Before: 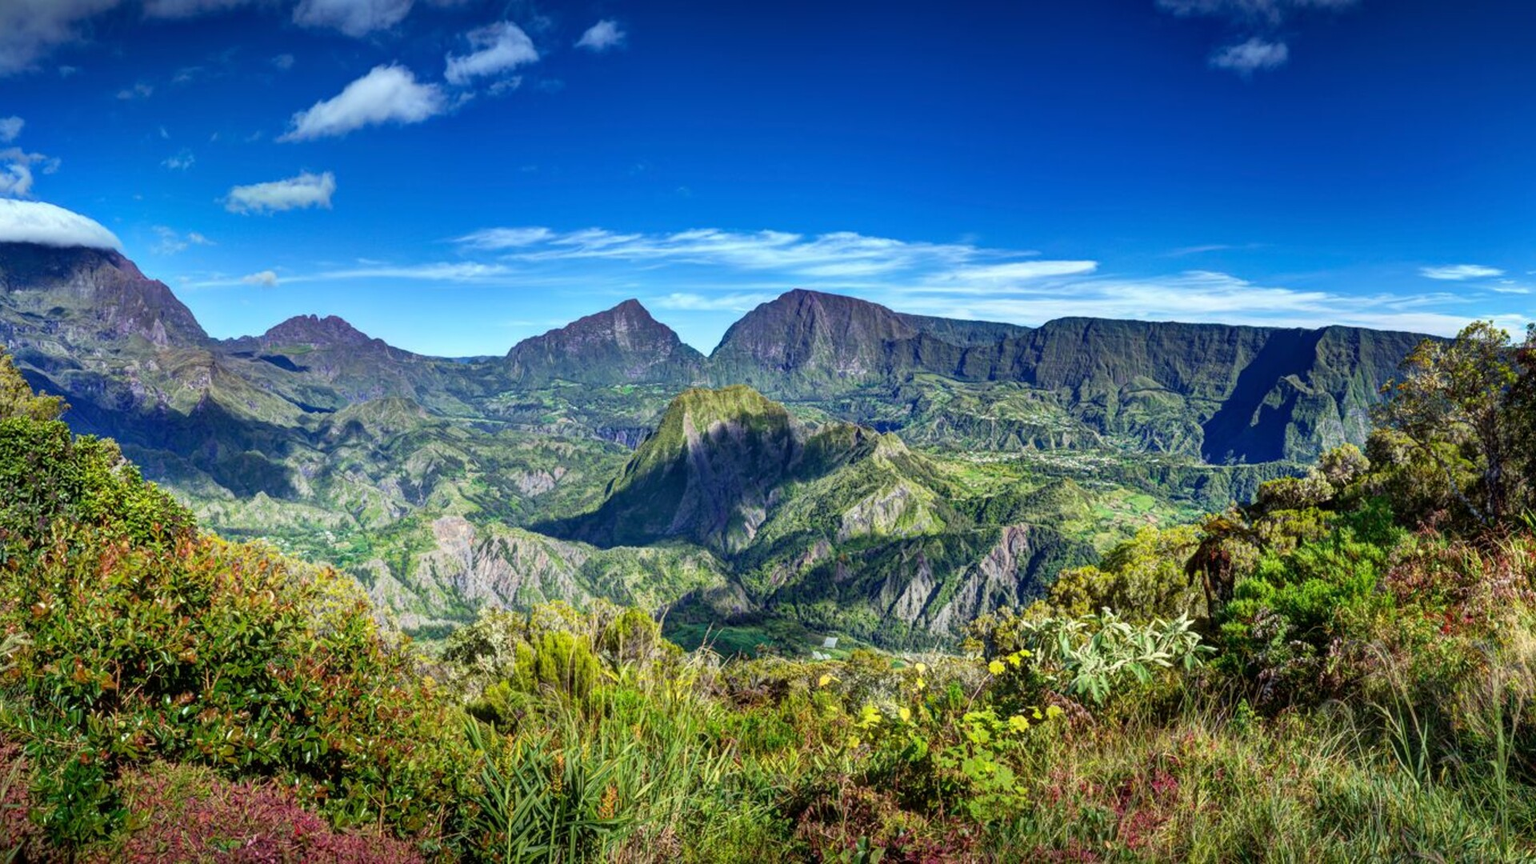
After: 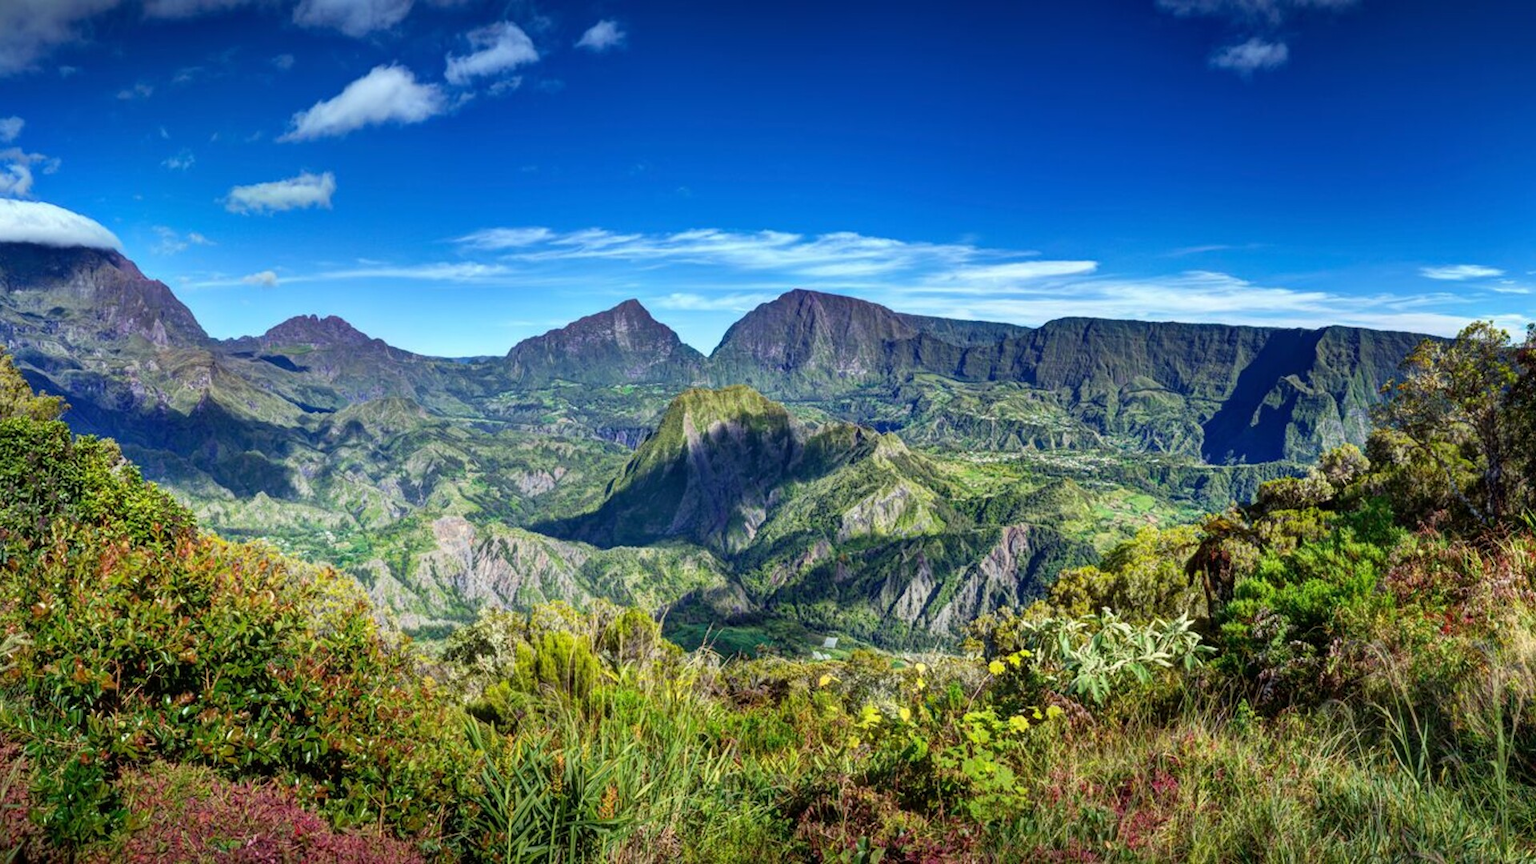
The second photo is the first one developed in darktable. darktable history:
rotate and perspective: automatic cropping original format, crop left 0, crop top 0
white balance: red 1, blue 1
